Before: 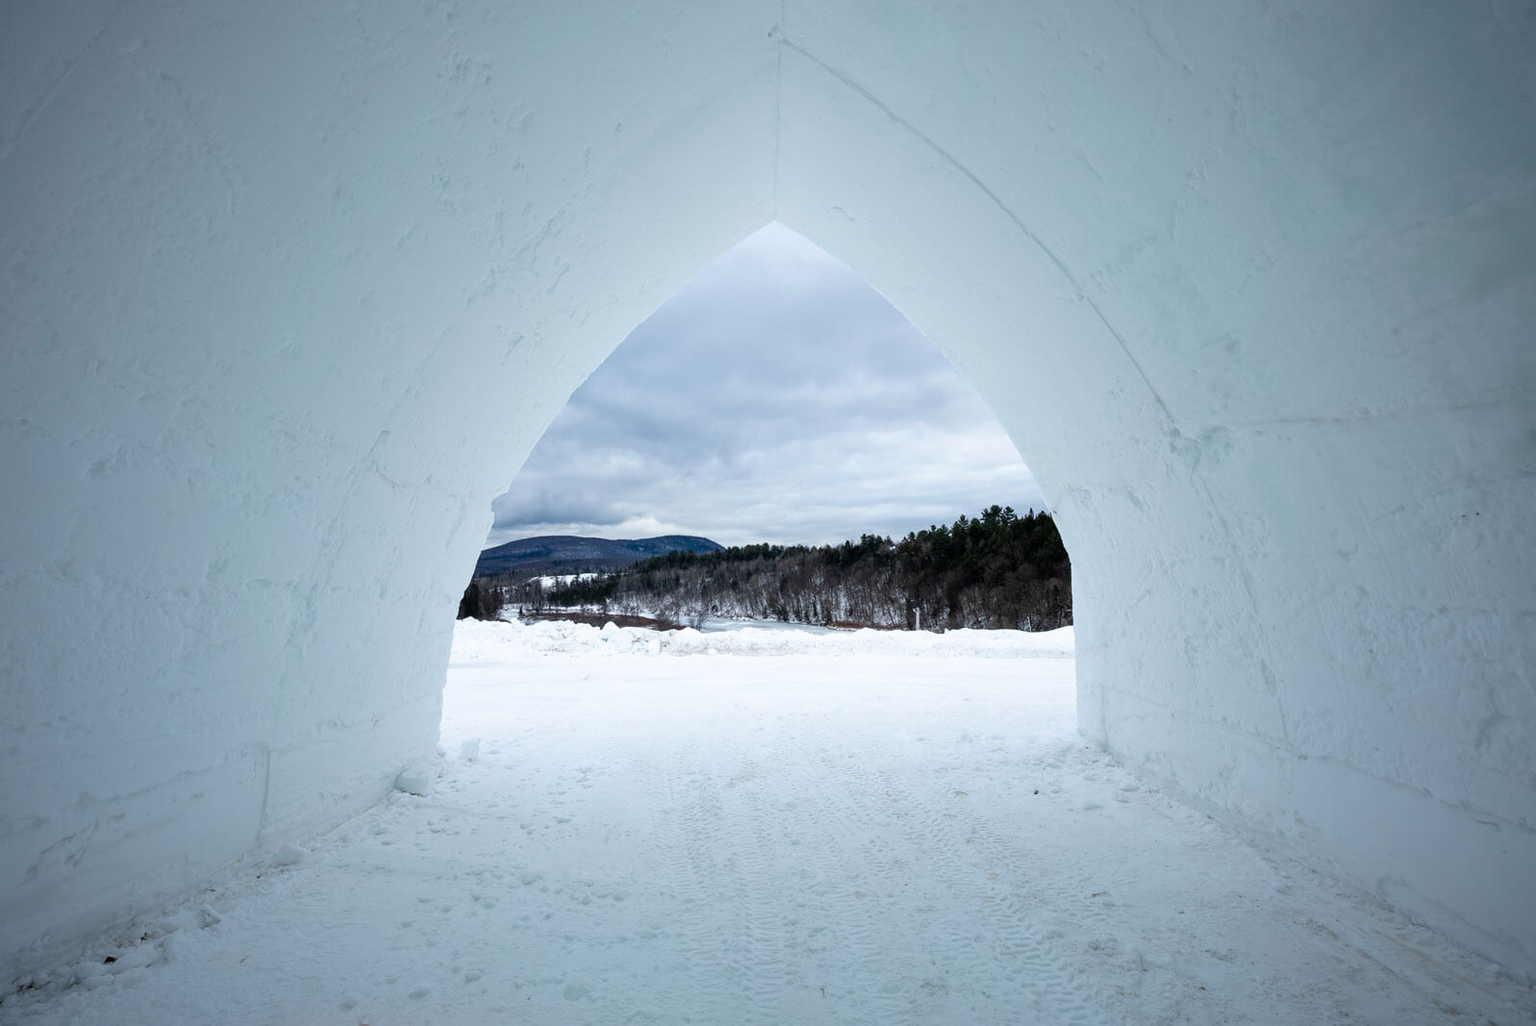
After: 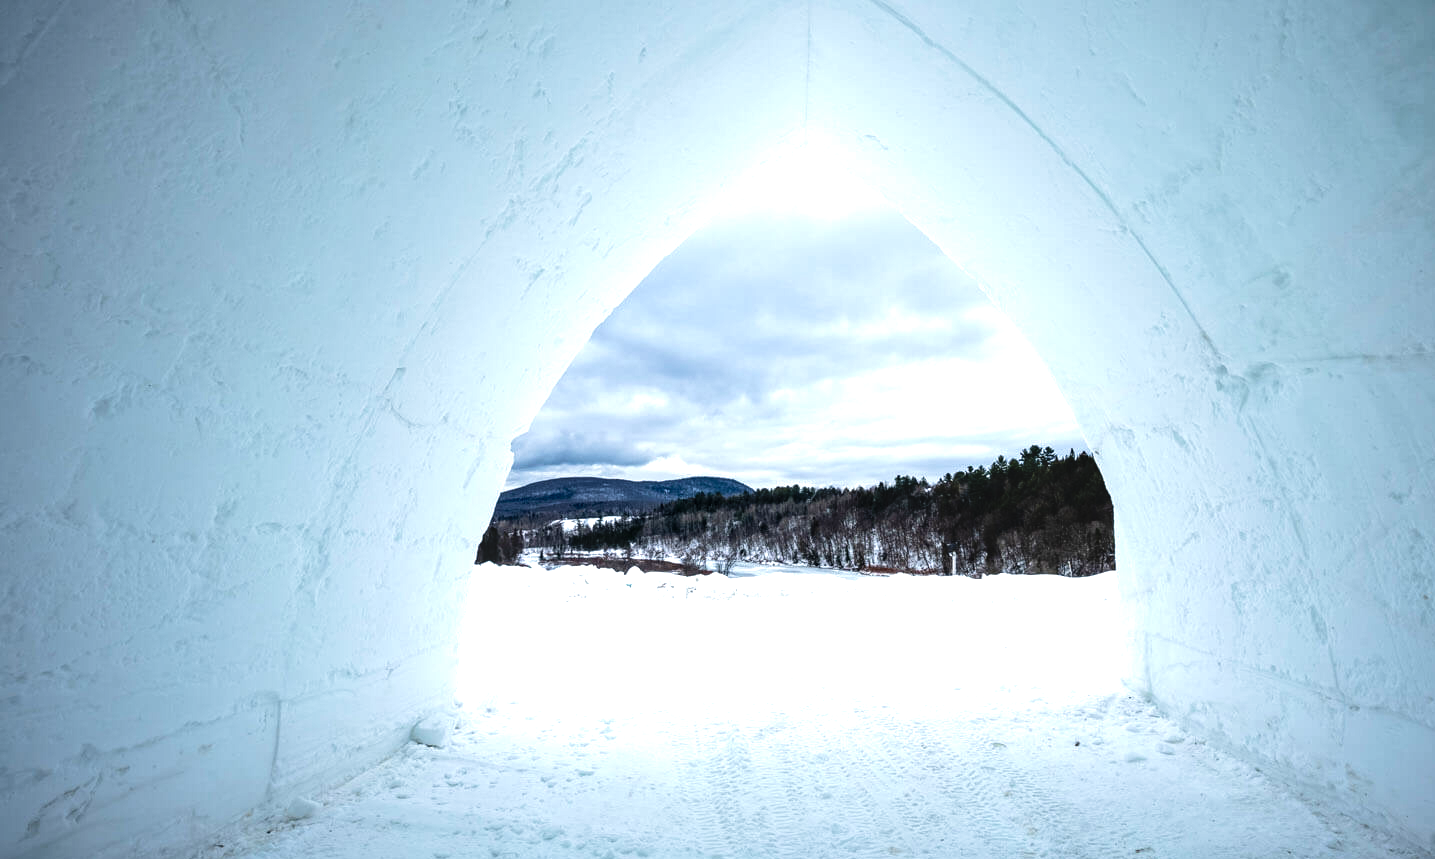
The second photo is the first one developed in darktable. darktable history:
crop: top 7.503%, right 9.717%, bottom 11.914%
tone equalizer: -8 EV -0.723 EV, -7 EV -0.723 EV, -6 EV -0.639 EV, -5 EV -0.386 EV, -3 EV 0.388 EV, -2 EV 0.6 EV, -1 EV 0.693 EV, +0 EV 0.754 EV, edges refinement/feathering 500, mask exposure compensation -1.57 EV, preserve details no
local contrast: on, module defaults
exposure: black level correction 0.01, exposure 0.015 EV, compensate highlight preservation false
velvia: on, module defaults
